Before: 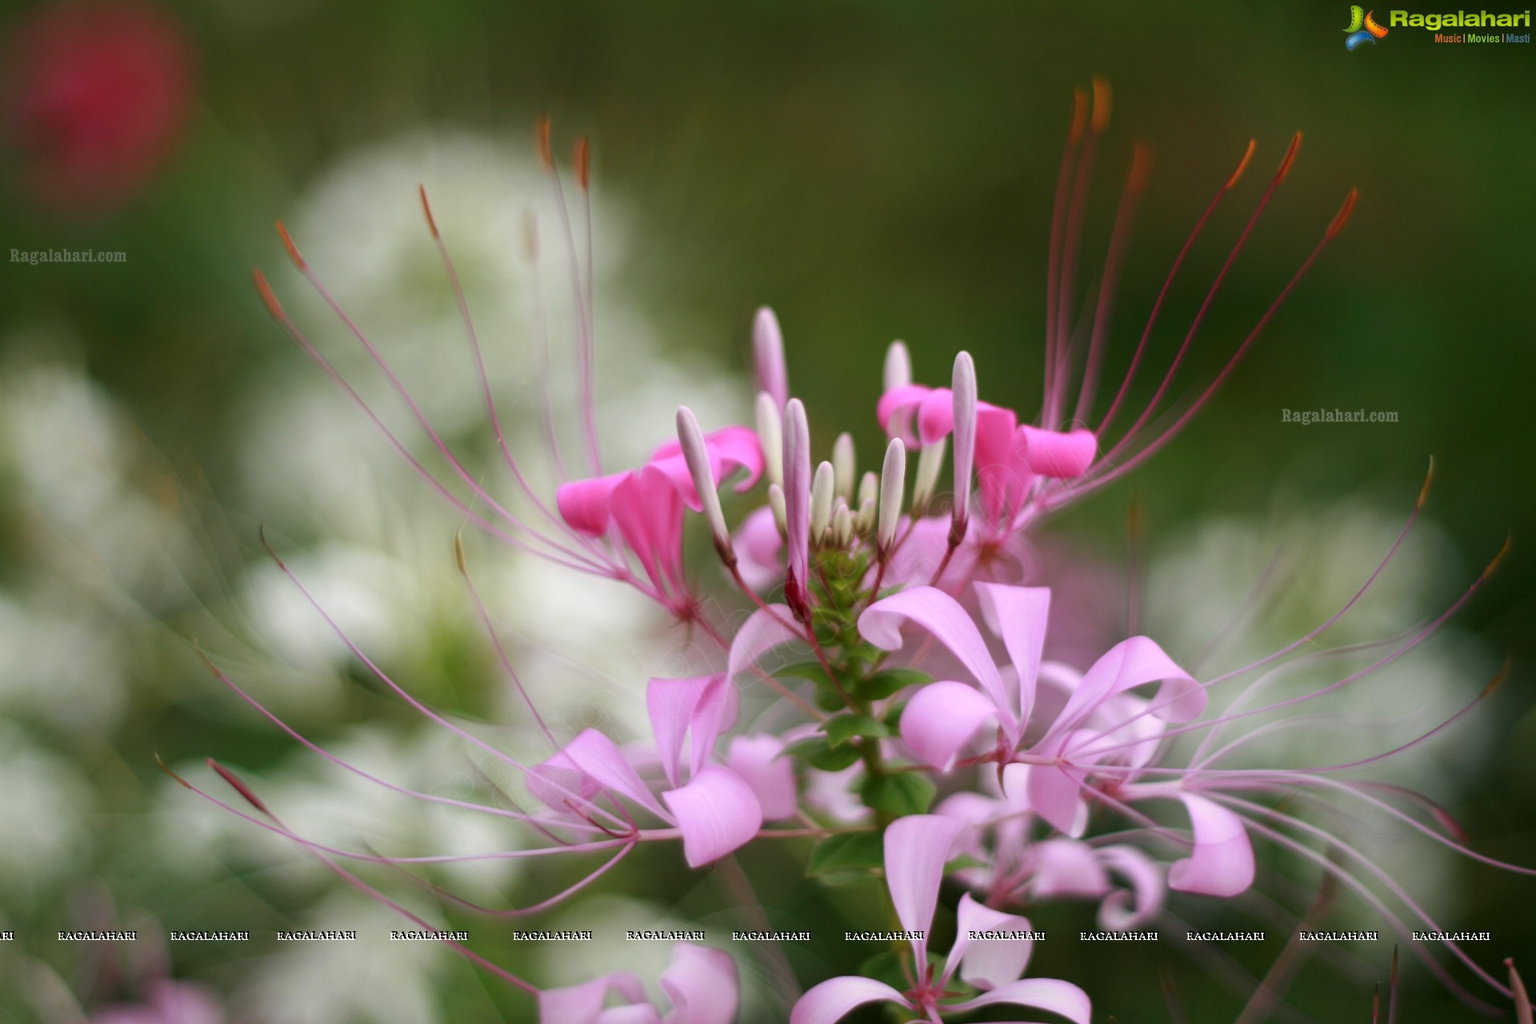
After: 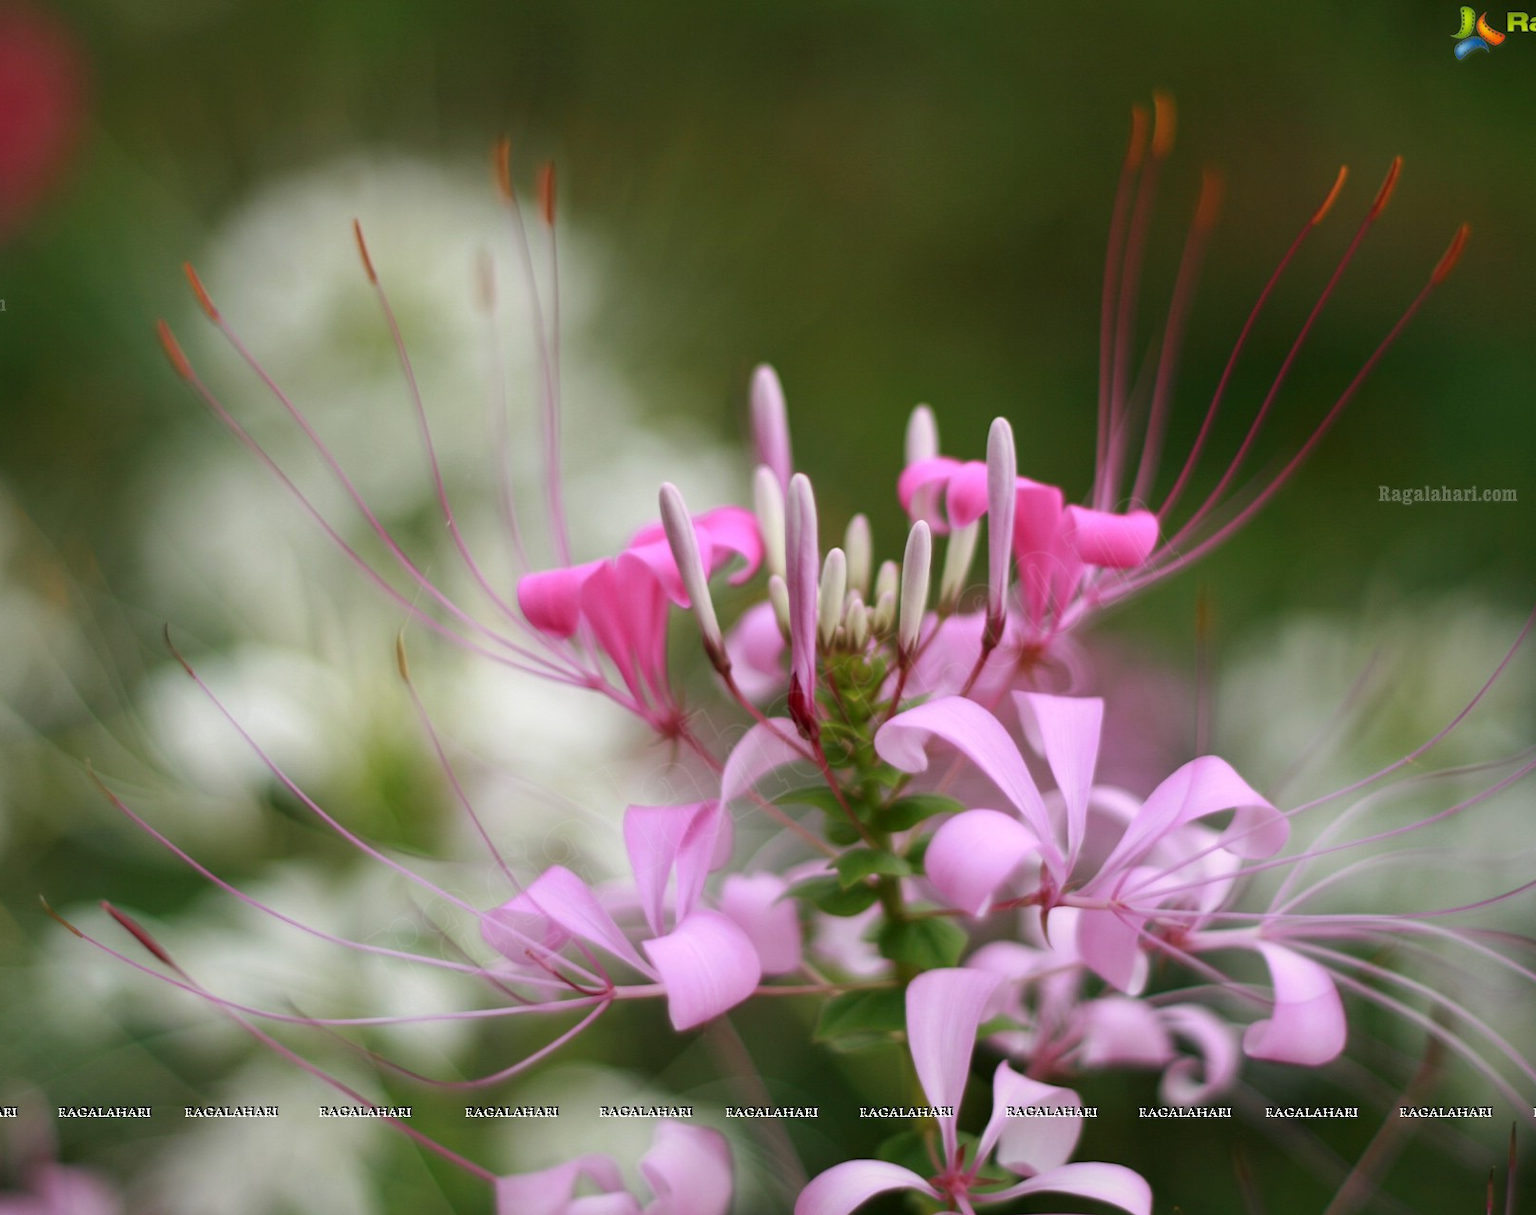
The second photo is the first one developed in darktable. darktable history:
crop: left 7.942%, right 7.462%
